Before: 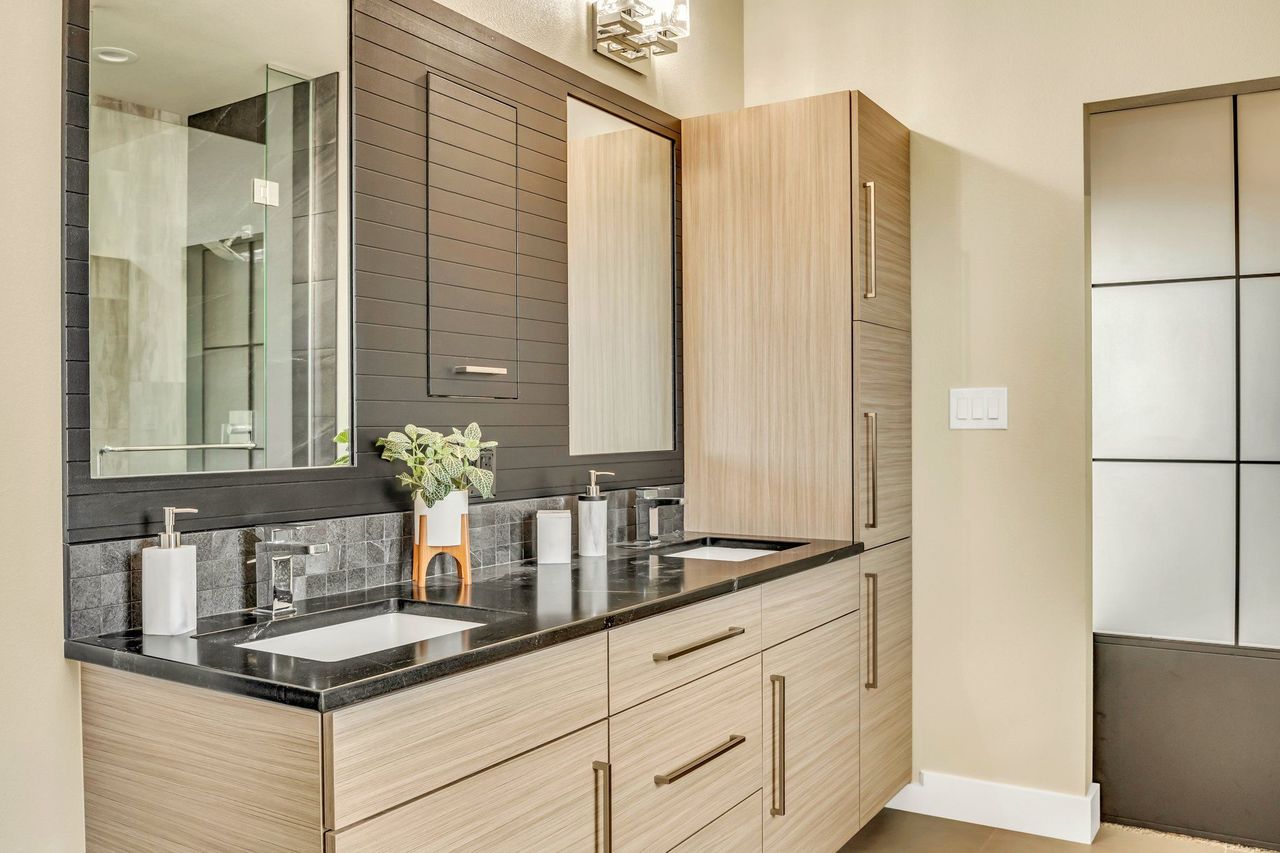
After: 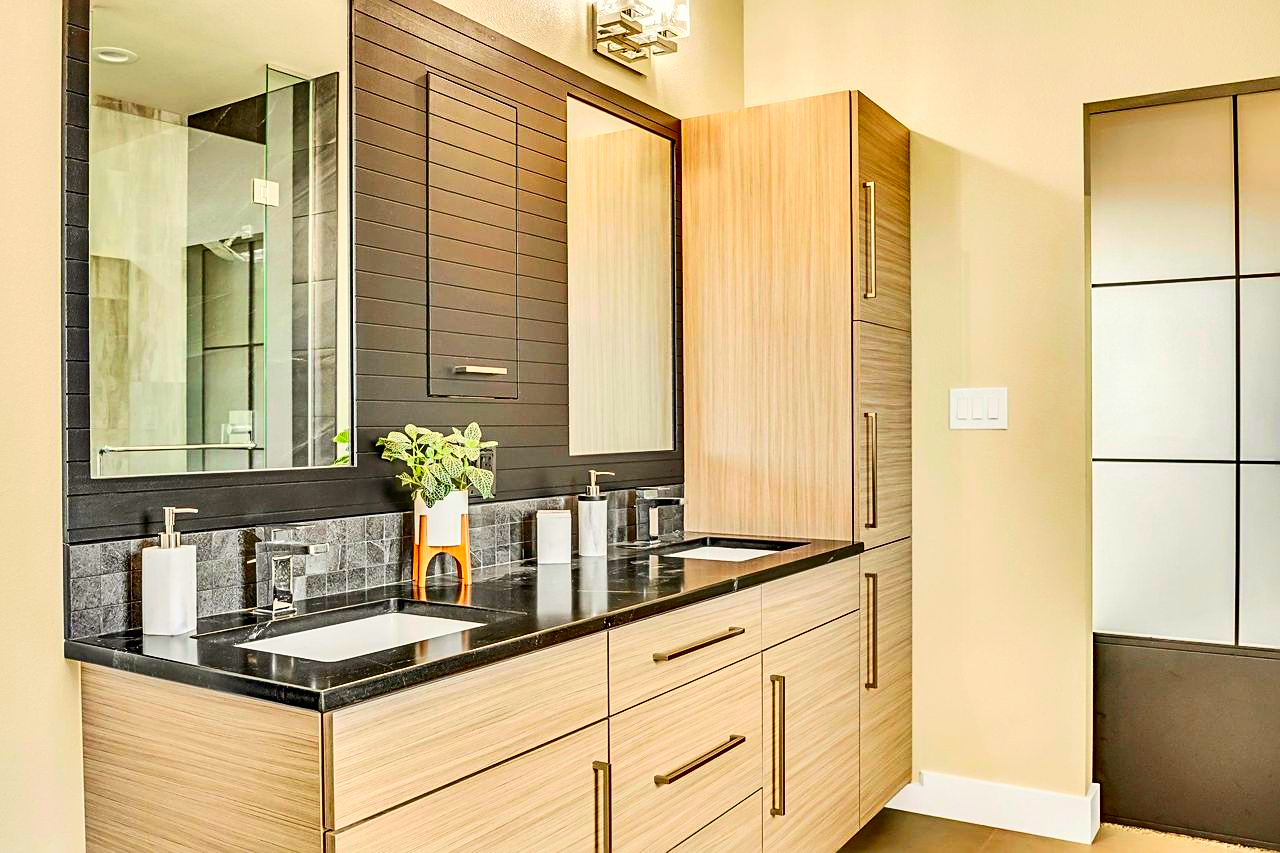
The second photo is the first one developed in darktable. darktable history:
contrast brightness saturation: contrast 0.26, brightness 0.02, saturation 0.87
exposure: black level correction 0.001, compensate highlight preservation false
sharpen: on, module defaults
